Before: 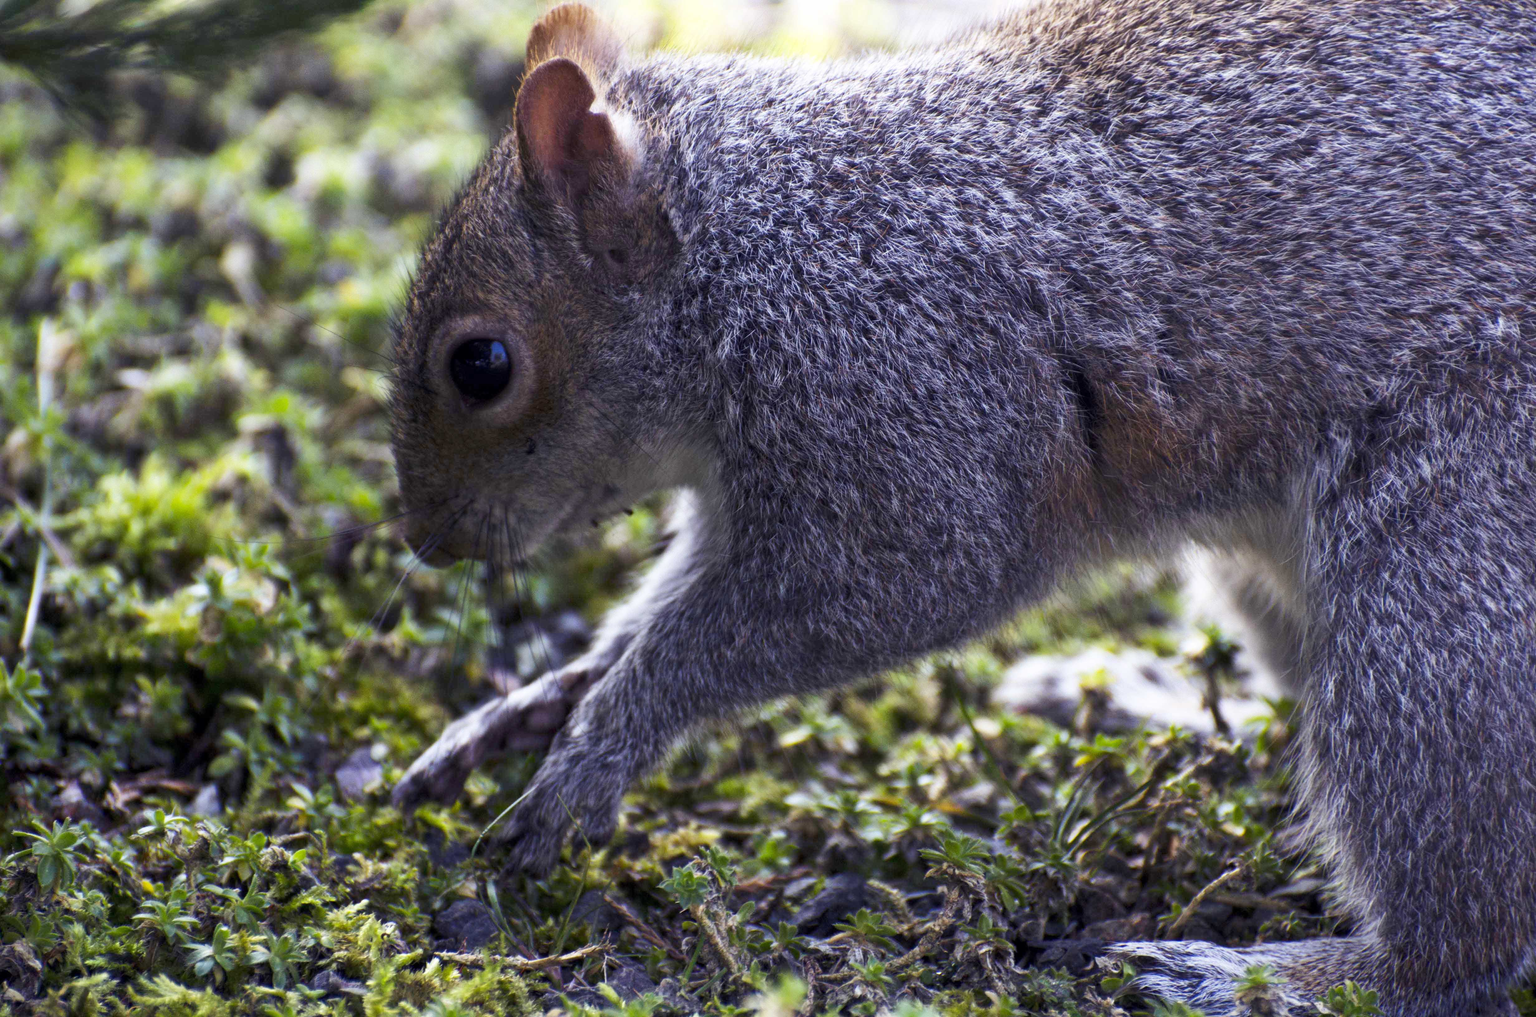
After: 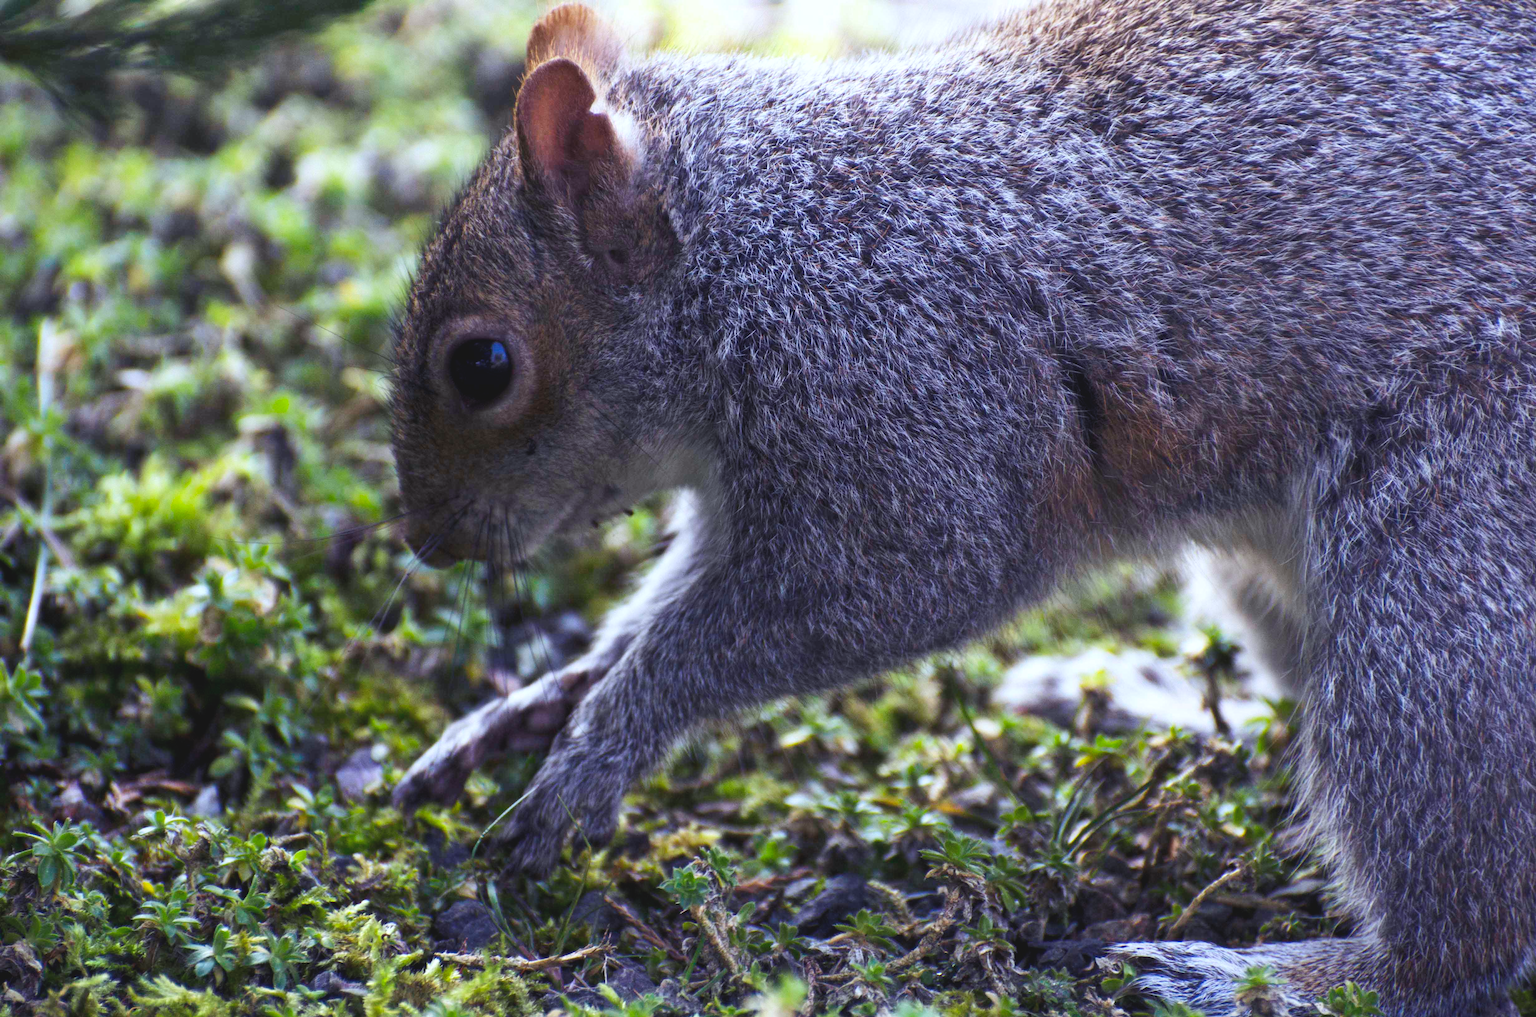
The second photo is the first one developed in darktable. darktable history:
exposure: black level correction -0.008, exposure 0.067 EV, compensate highlight preservation false
white balance: red 0.967, blue 1.049
